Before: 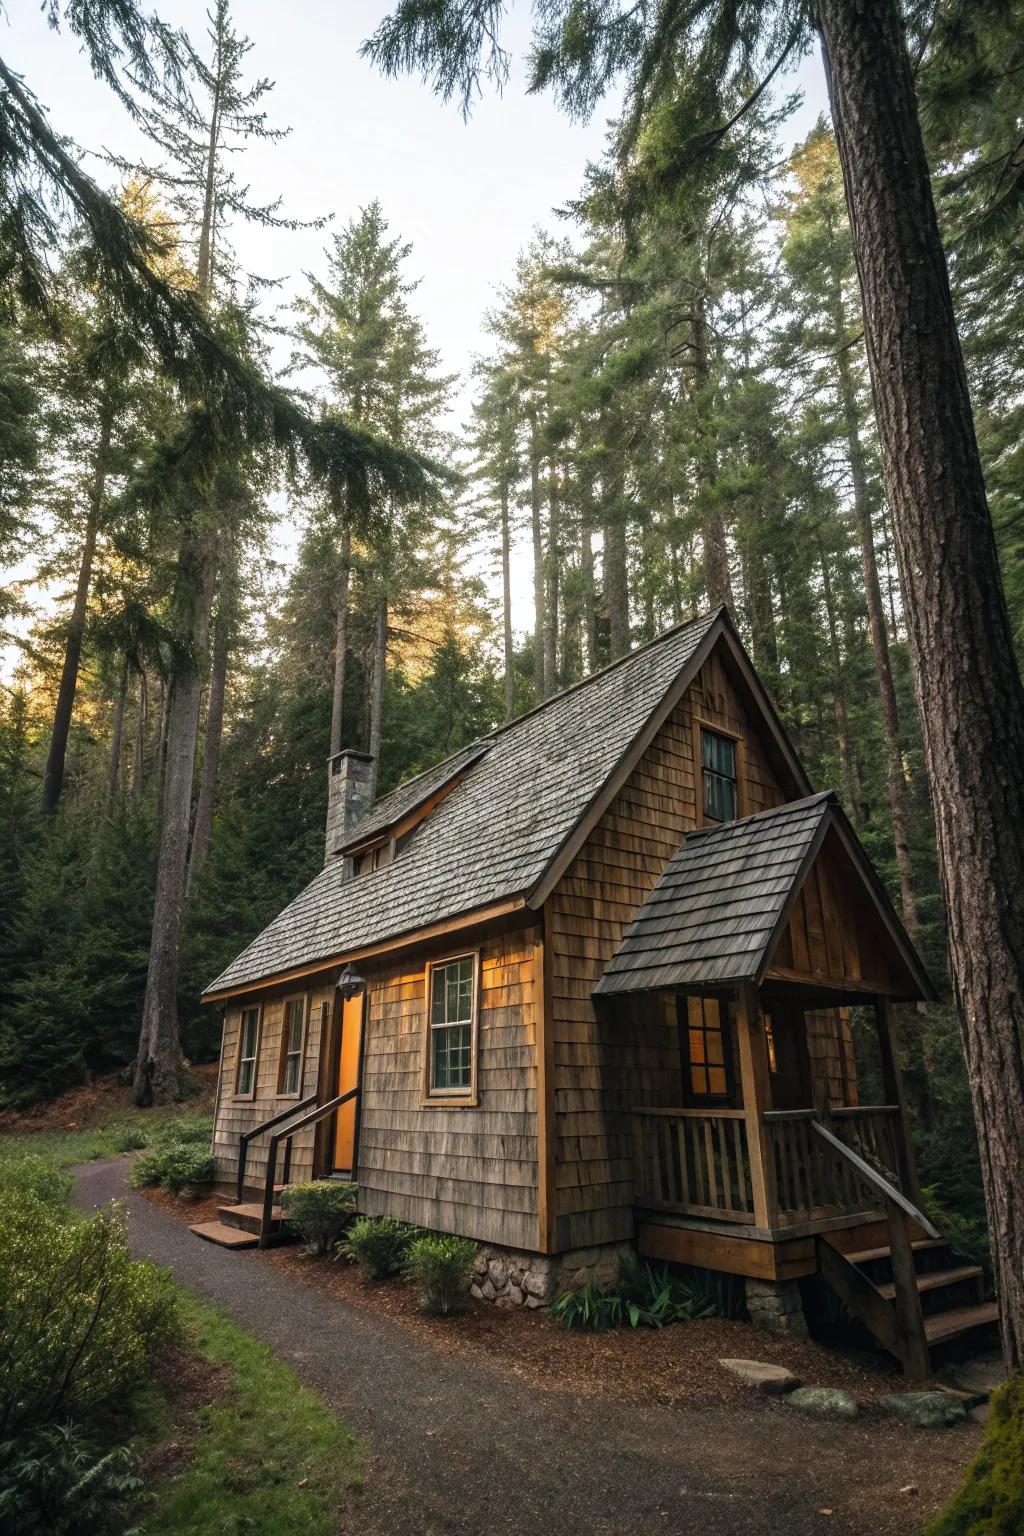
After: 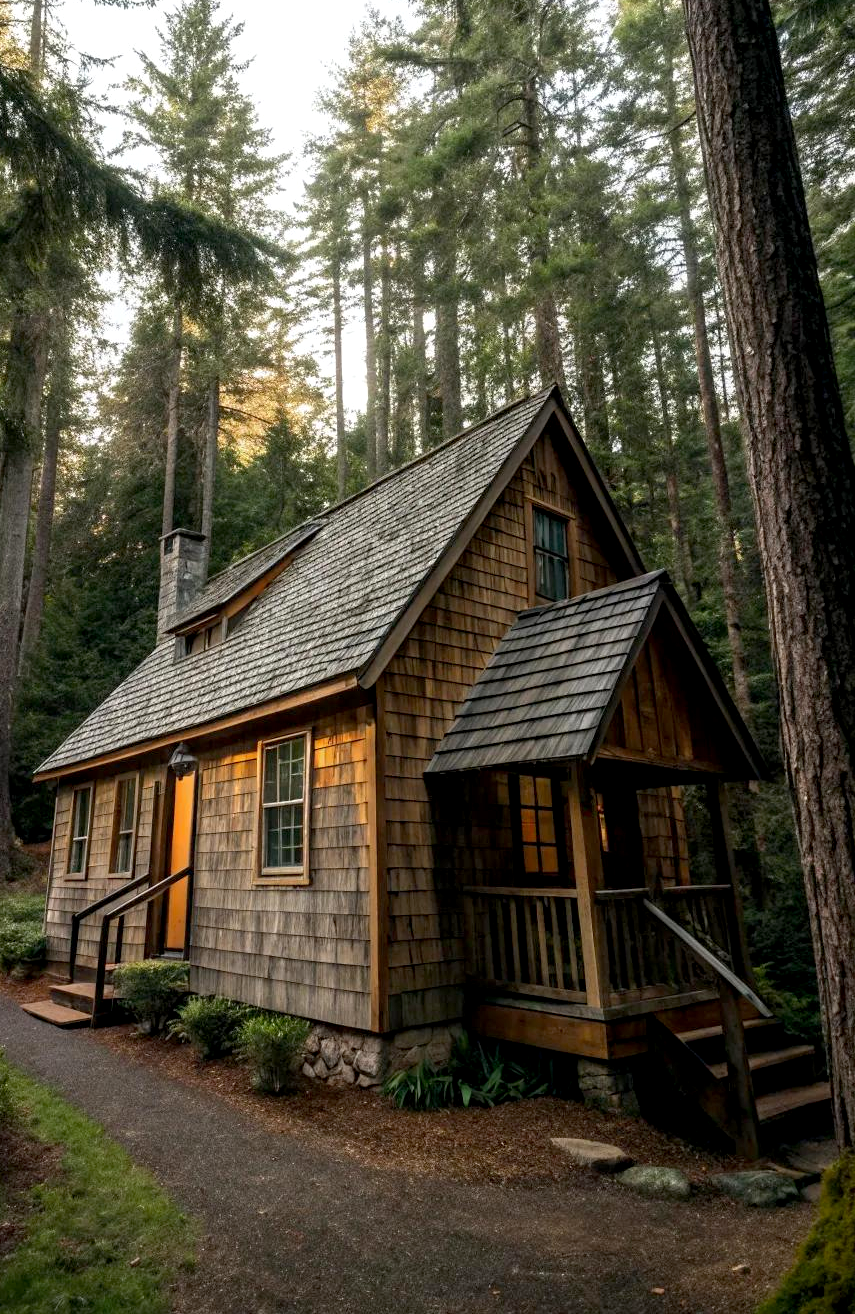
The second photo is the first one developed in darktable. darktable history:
exposure: black level correction 0.008, exposure 0.098 EV, compensate exposure bias true, compensate highlight preservation false
crop: left 16.474%, top 14.406%
